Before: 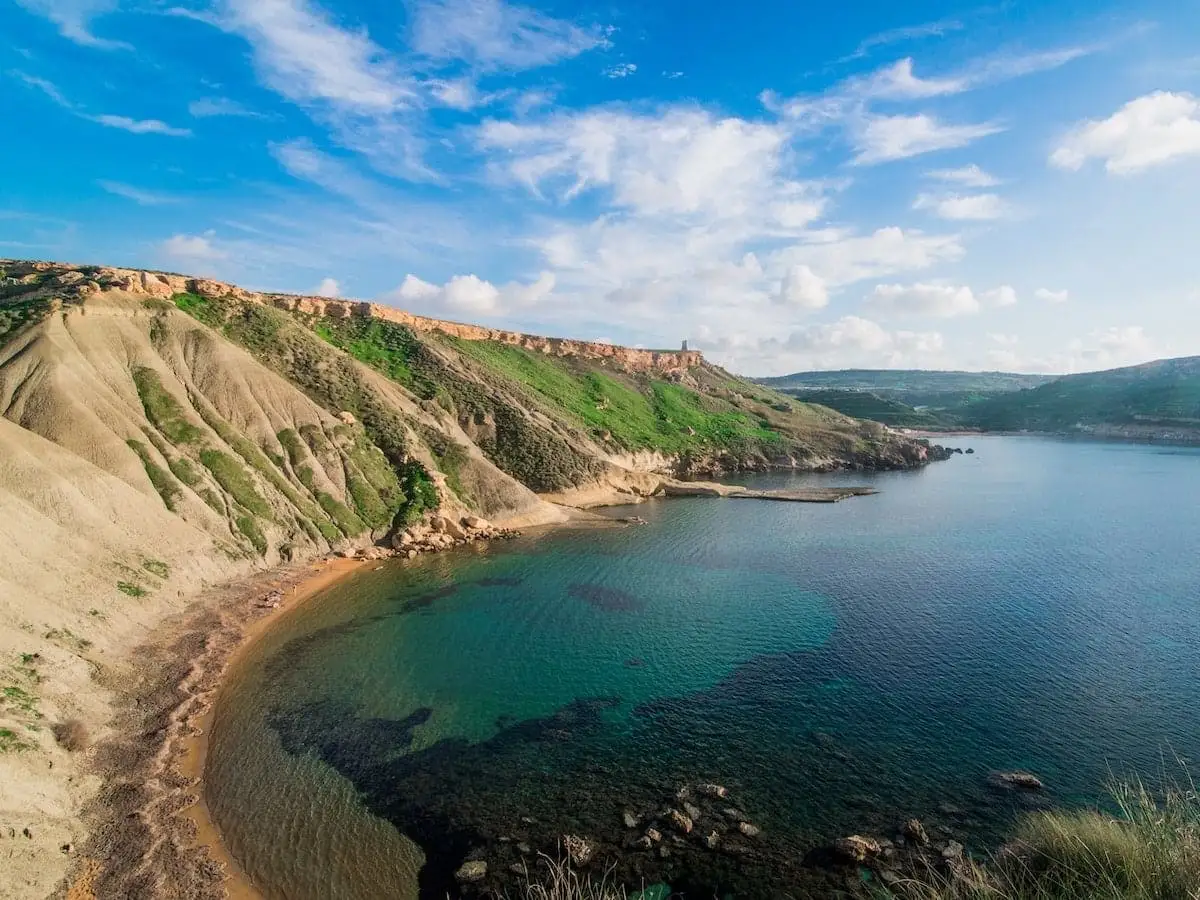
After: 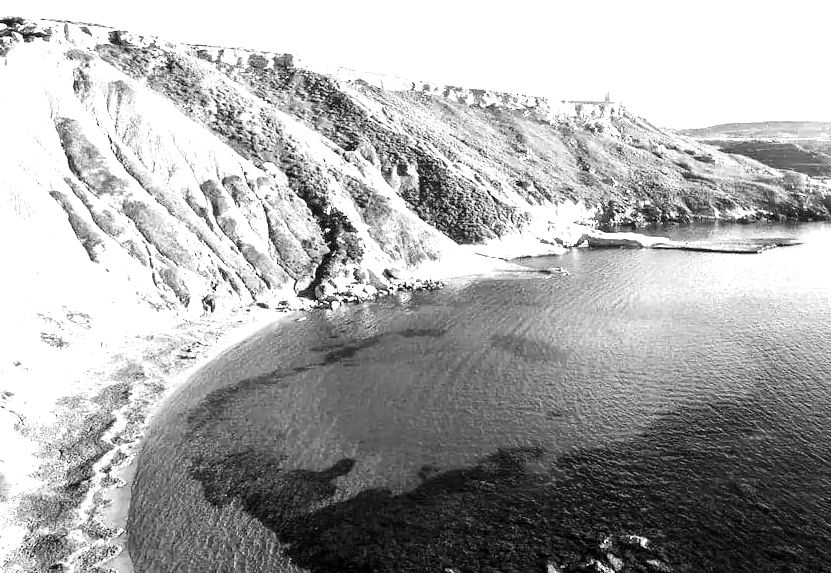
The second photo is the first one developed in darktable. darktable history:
tone curve: curves: ch0 [(0, 0) (0.004, 0.001) (0.133, 0.112) (0.325, 0.362) (0.832, 0.893) (1, 1)], color space Lab, linked channels, preserve colors none
levels: levels [0, 0.618, 1]
exposure: black level correction 0, exposure 1.741 EV, compensate exposure bias true, compensate highlight preservation false
crop: left 6.488%, top 27.668%, right 24.183%, bottom 8.656%
monochrome: on, module defaults
